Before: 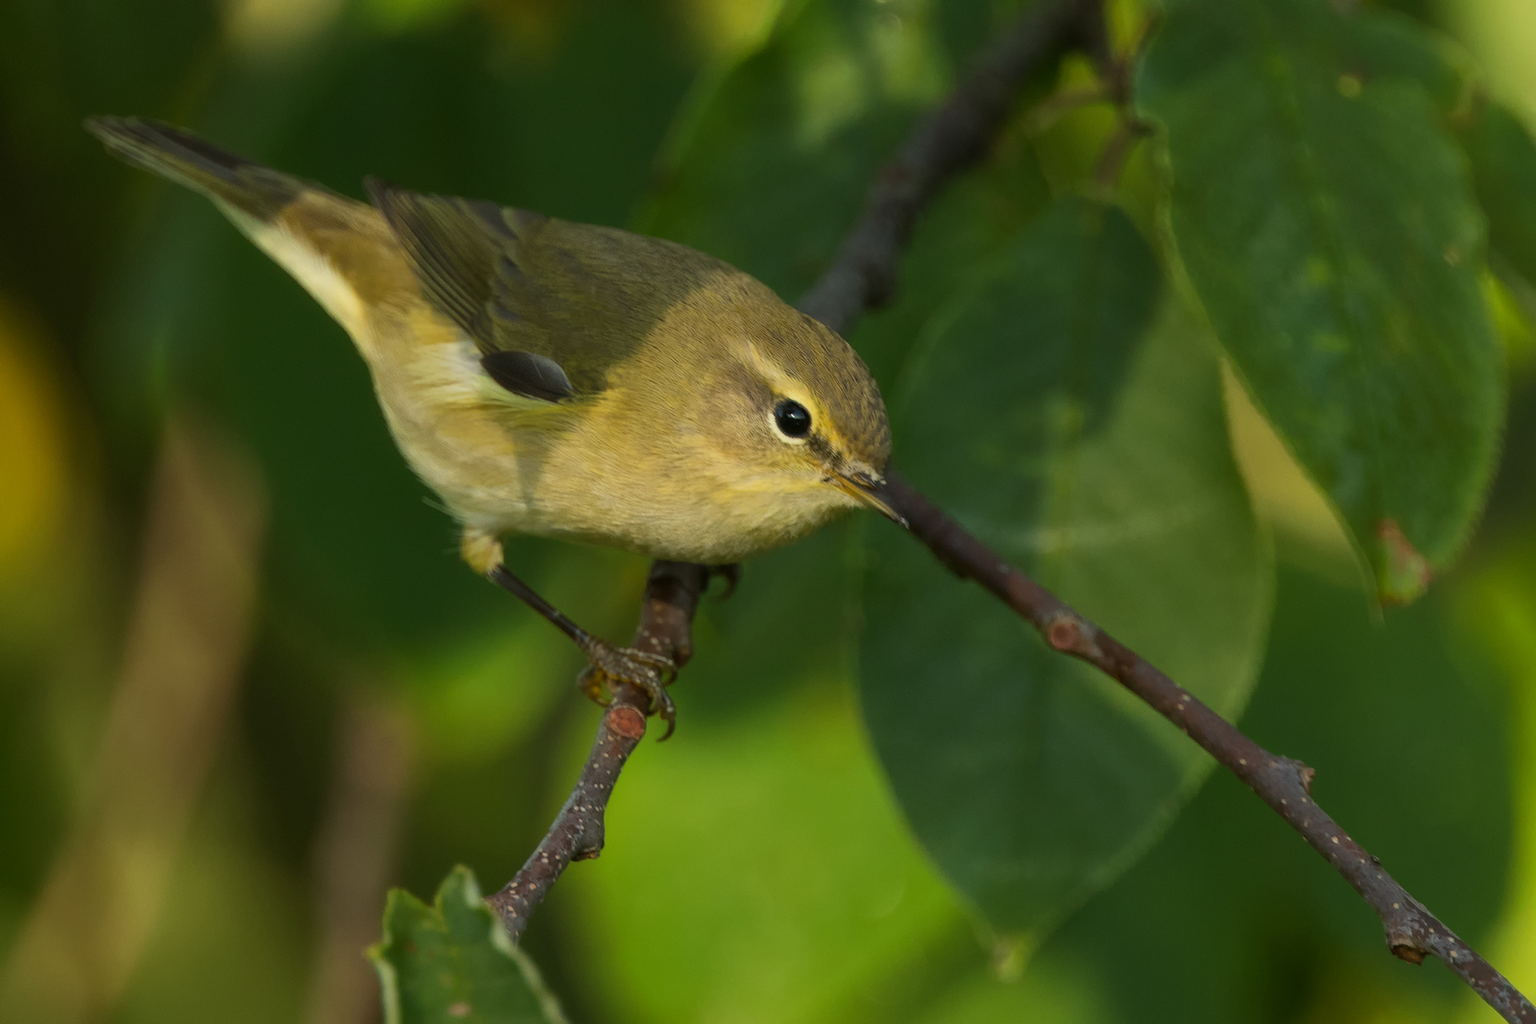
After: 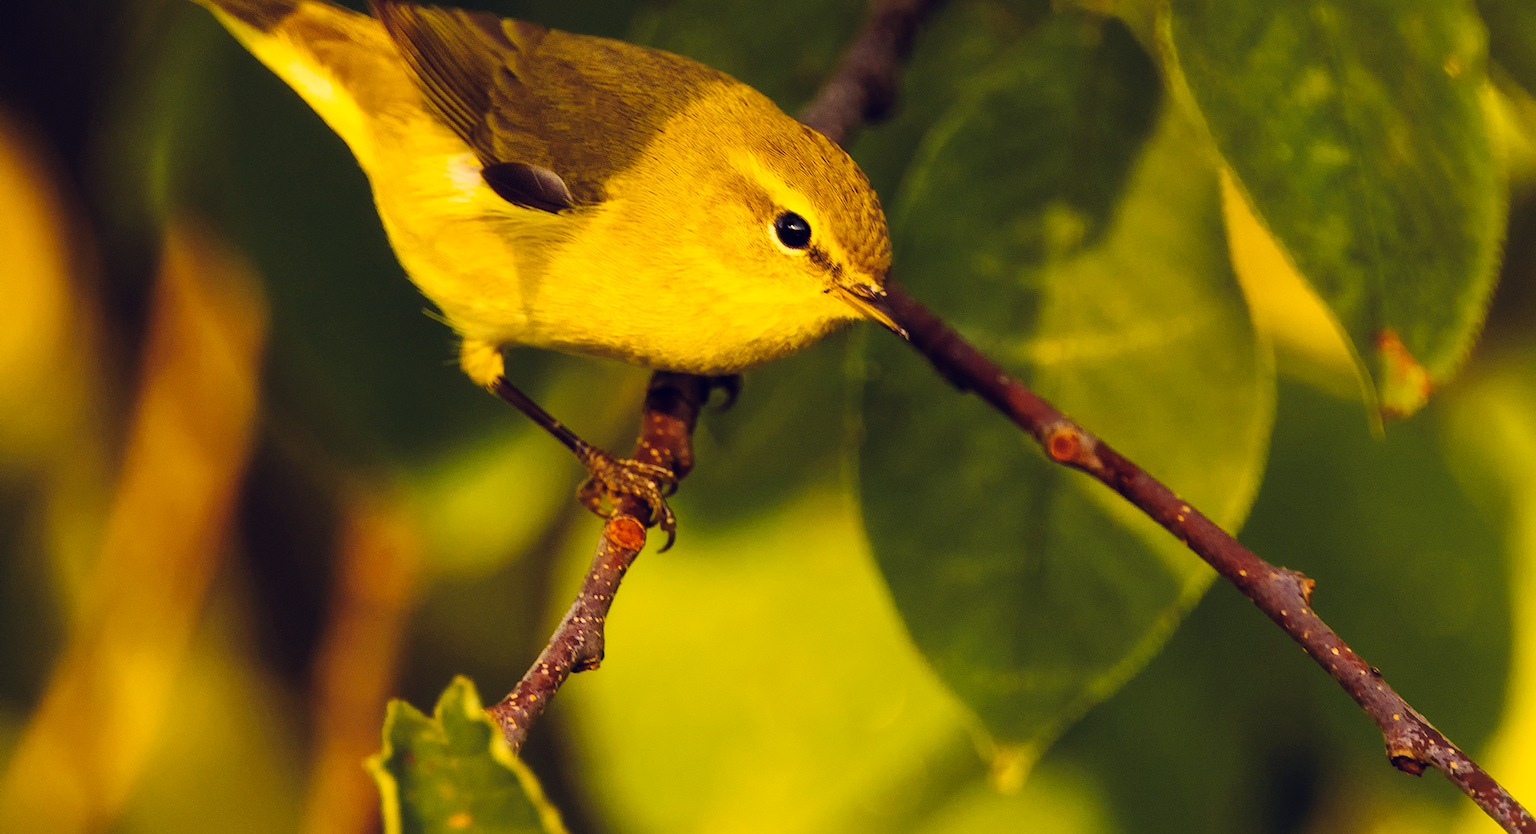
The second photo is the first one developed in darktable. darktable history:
color correction: highlights a* 20.3, highlights b* 27.95, shadows a* 3.38, shadows b* -17.63, saturation 0.724
base curve: curves: ch0 [(0, 0) (0, 0) (0.002, 0.001) (0.008, 0.003) (0.019, 0.011) (0.037, 0.037) (0.064, 0.11) (0.102, 0.232) (0.152, 0.379) (0.216, 0.524) (0.296, 0.665) (0.394, 0.789) (0.512, 0.881) (0.651, 0.945) (0.813, 0.986) (1, 1)], preserve colors none
crop and rotate: top 18.513%
color balance rgb: power › chroma 1.55%, power › hue 27.16°, highlights gain › chroma 2.066%, highlights gain › hue 72.17°, perceptual saturation grading › global saturation 76.24%, perceptual saturation grading › shadows -31.208%, global vibrance 14.166%
